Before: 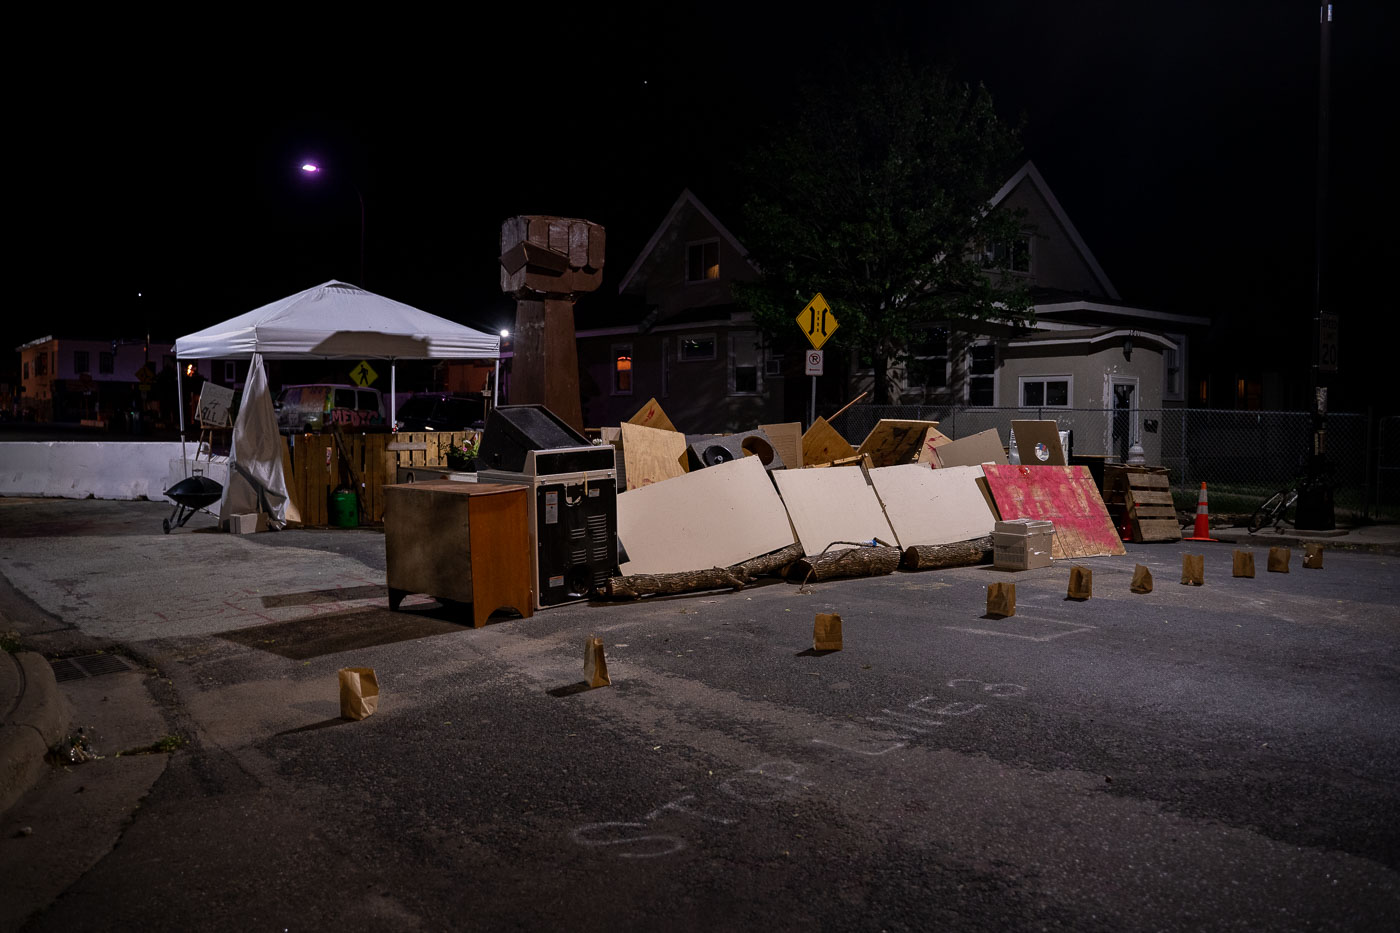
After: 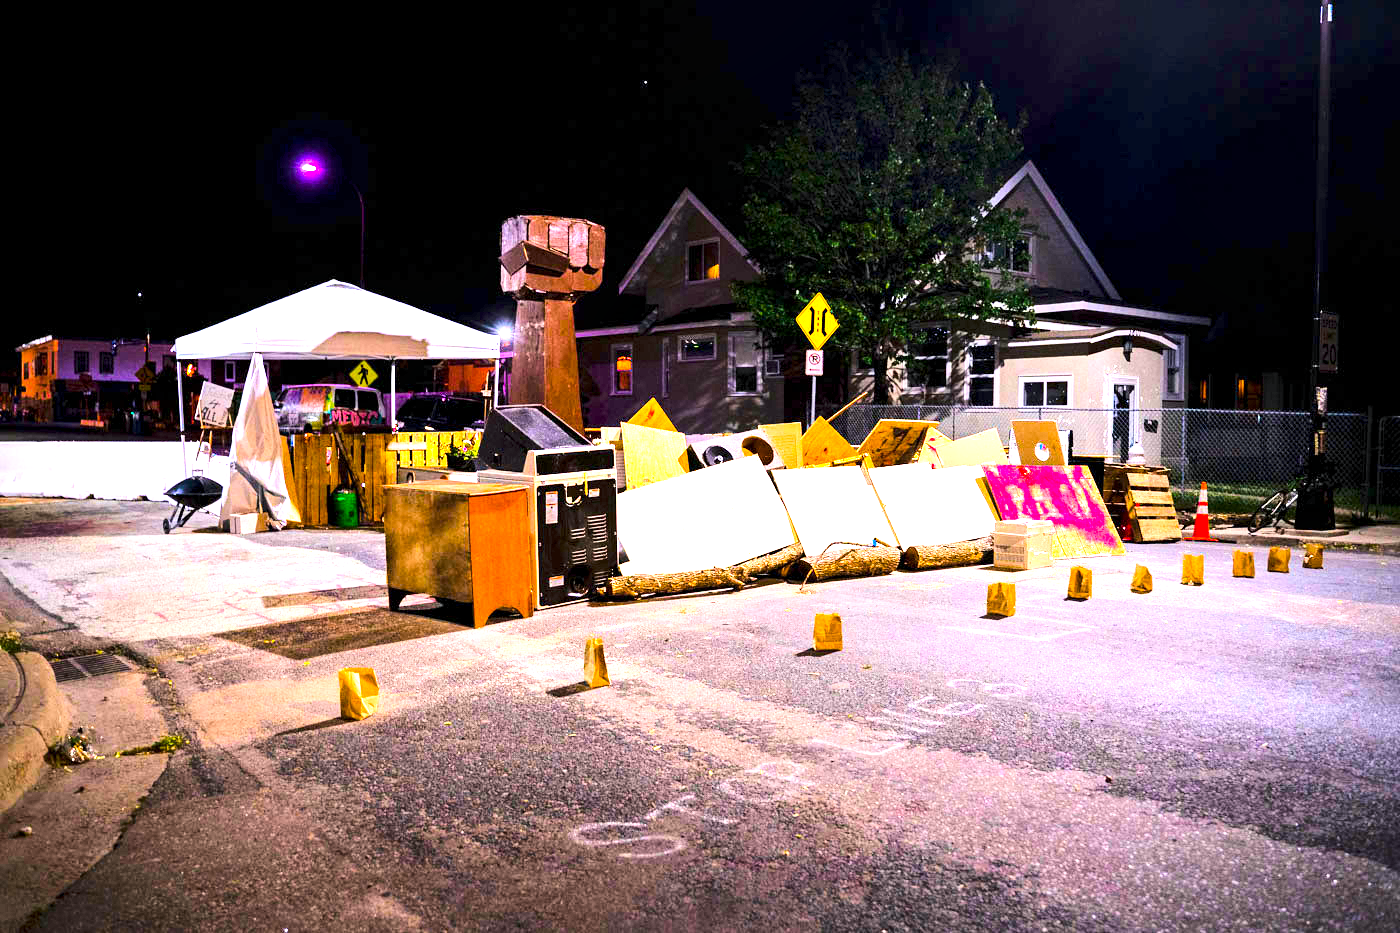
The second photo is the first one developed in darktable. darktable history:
color balance rgb: shadows lift › chroma 1.009%, shadows lift › hue 240.96°, perceptual saturation grading › global saturation 30.395%, perceptual brilliance grading › global brilliance 17.549%, global vibrance 50.275%
exposure: exposure 2.054 EV, compensate highlight preservation false
tone equalizer: -7 EV 0.154 EV, -6 EV 0.59 EV, -5 EV 1.19 EV, -4 EV 1.32 EV, -3 EV 1.16 EV, -2 EV 0.6 EV, -1 EV 0.156 EV, edges refinement/feathering 500, mask exposure compensation -1.57 EV, preserve details no
local contrast: highlights 102%, shadows 101%, detail 119%, midtone range 0.2
